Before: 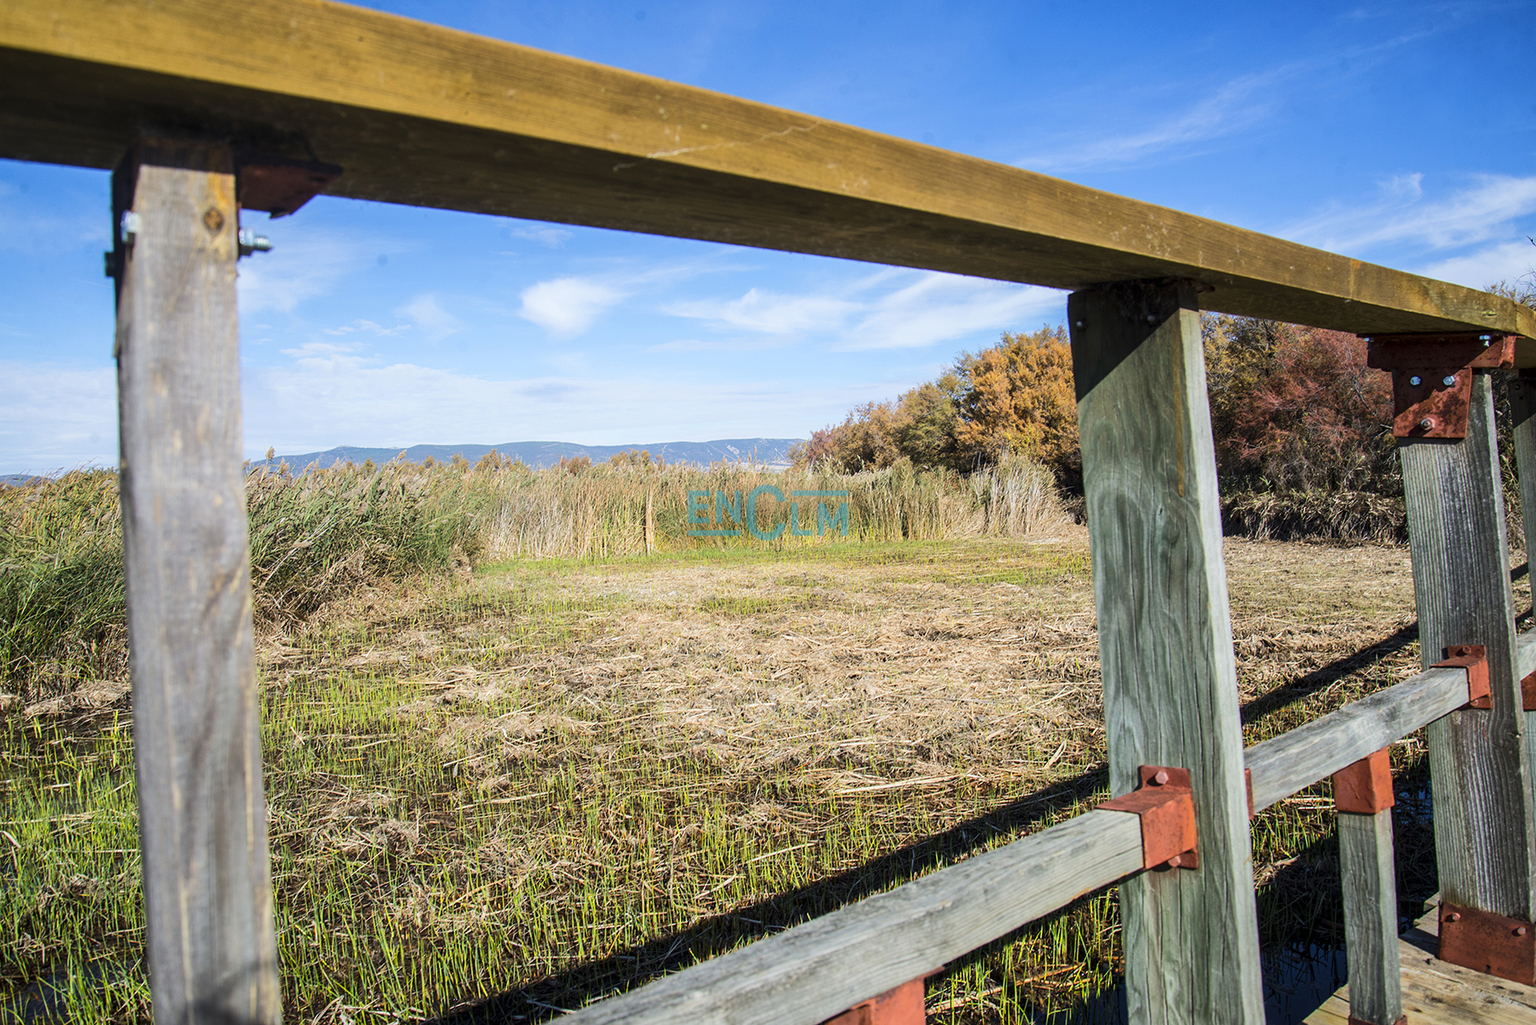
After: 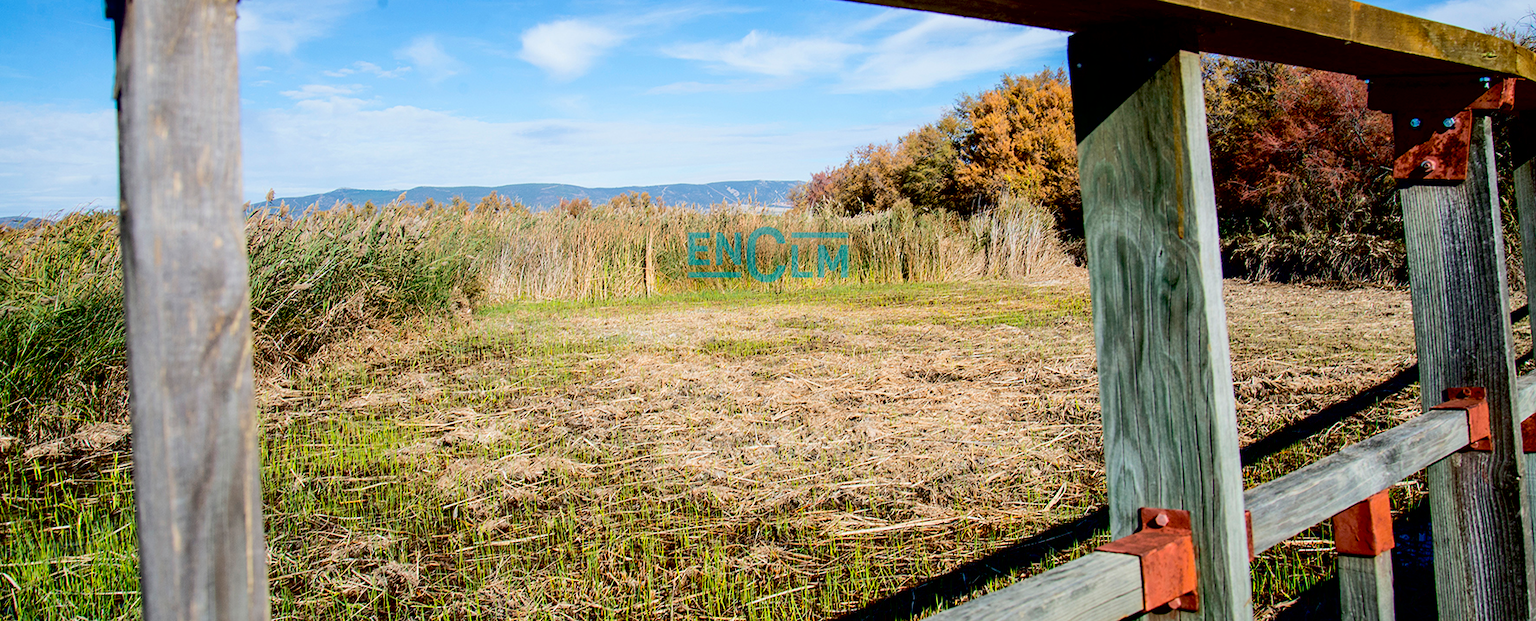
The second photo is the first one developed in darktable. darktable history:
contrast brightness saturation: contrast 0.078, saturation 0.018
exposure: black level correction 0.029, exposure -0.075 EV, compensate exposure bias true
crop and rotate: top 25.266%, bottom 14.058%
